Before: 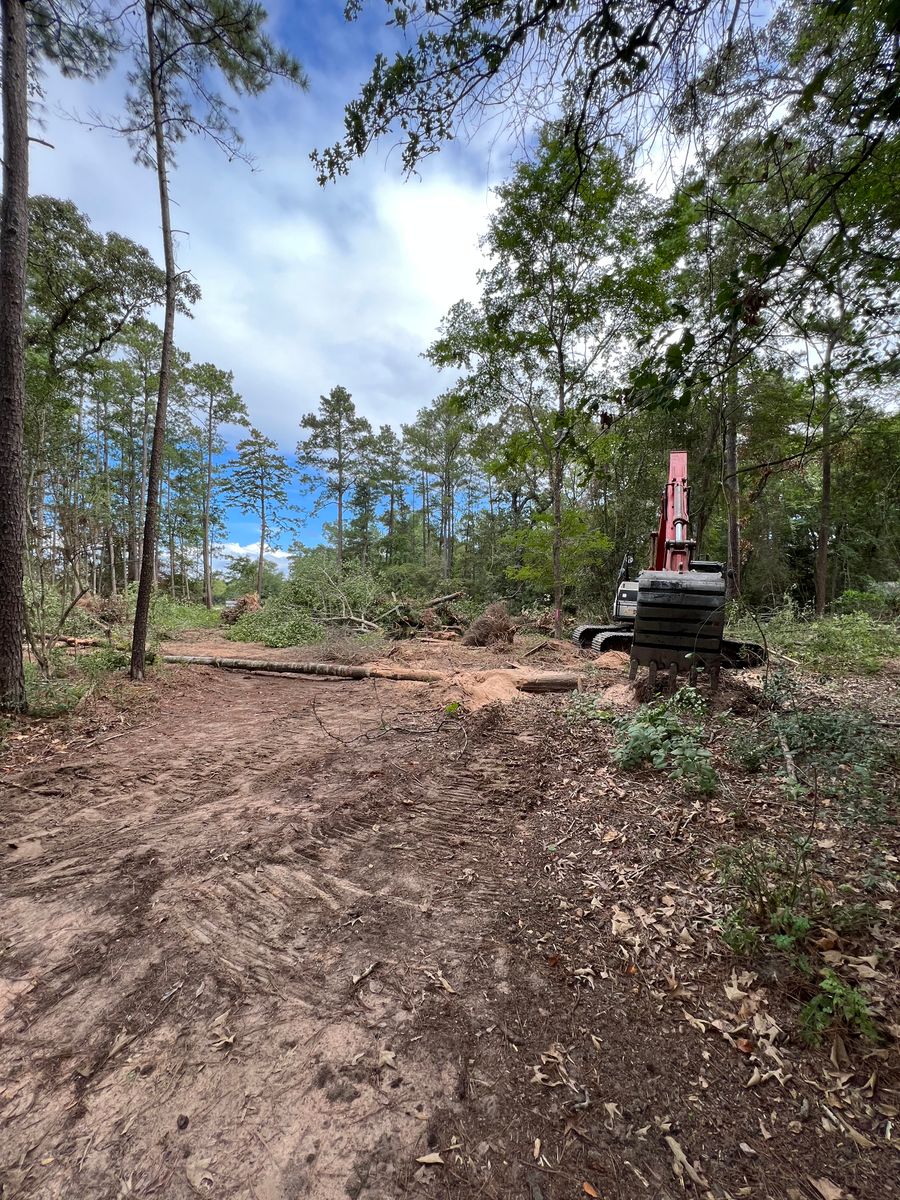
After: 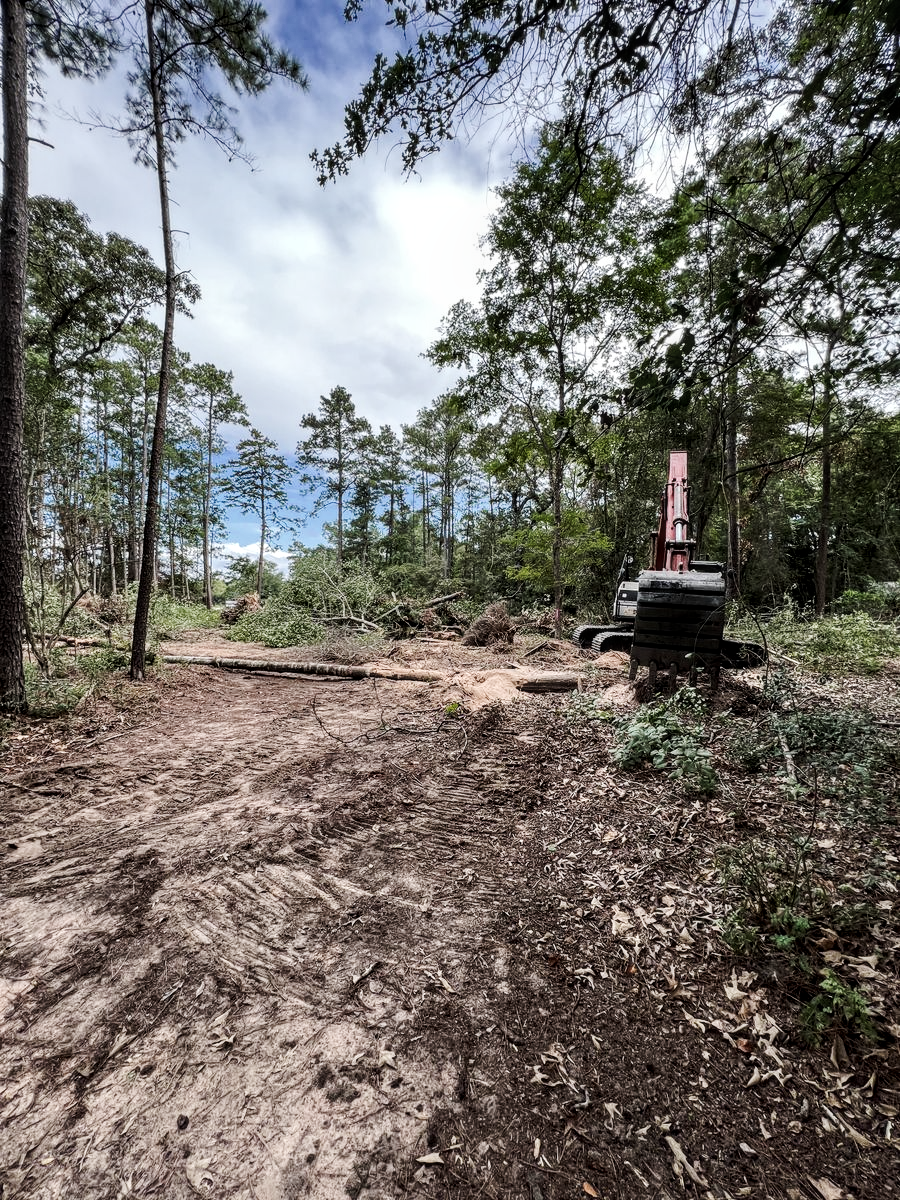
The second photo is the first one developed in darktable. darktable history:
contrast brightness saturation: contrast 0.098, saturation -0.365
local contrast: detail 130%
tone curve: curves: ch0 [(0, 0) (0.126, 0.061) (0.338, 0.285) (0.494, 0.518) (0.703, 0.762) (1, 1)]; ch1 [(0, 0) (0.389, 0.313) (0.457, 0.442) (0.5, 0.501) (0.55, 0.578) (1, 1)]; ch2 [(0, 0) (0.44, 0.424) (0.501, 0.499) (0.557, 0.564) (0.613, 0.67) (0.707, 0.746) (1, 1)], preserve colors none
